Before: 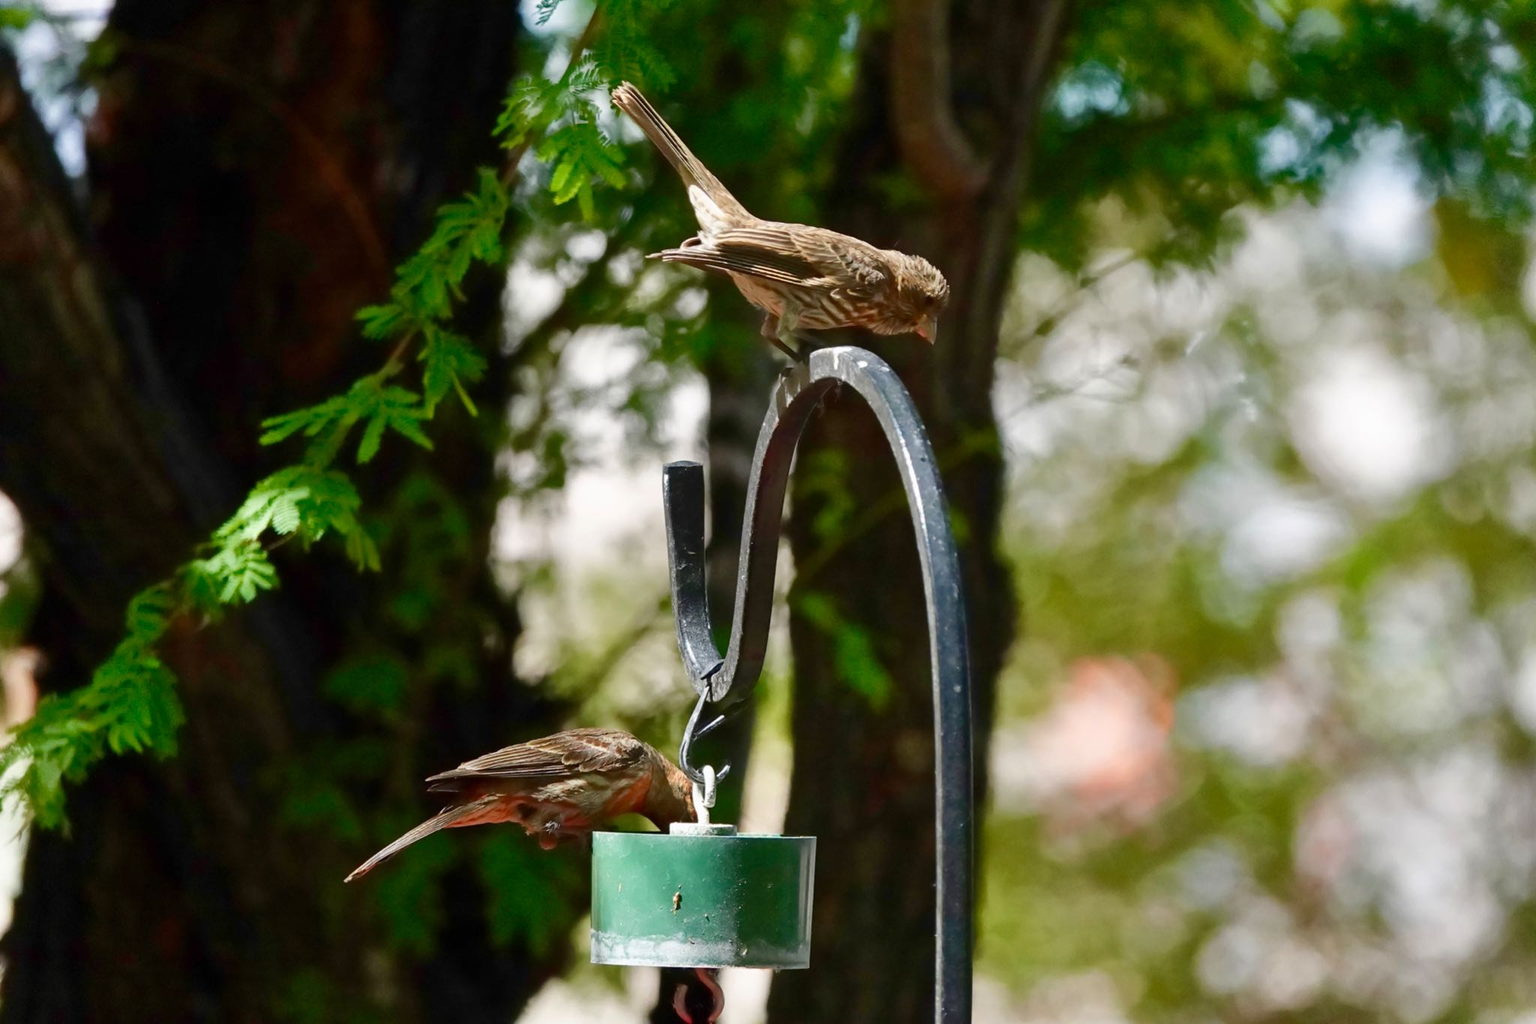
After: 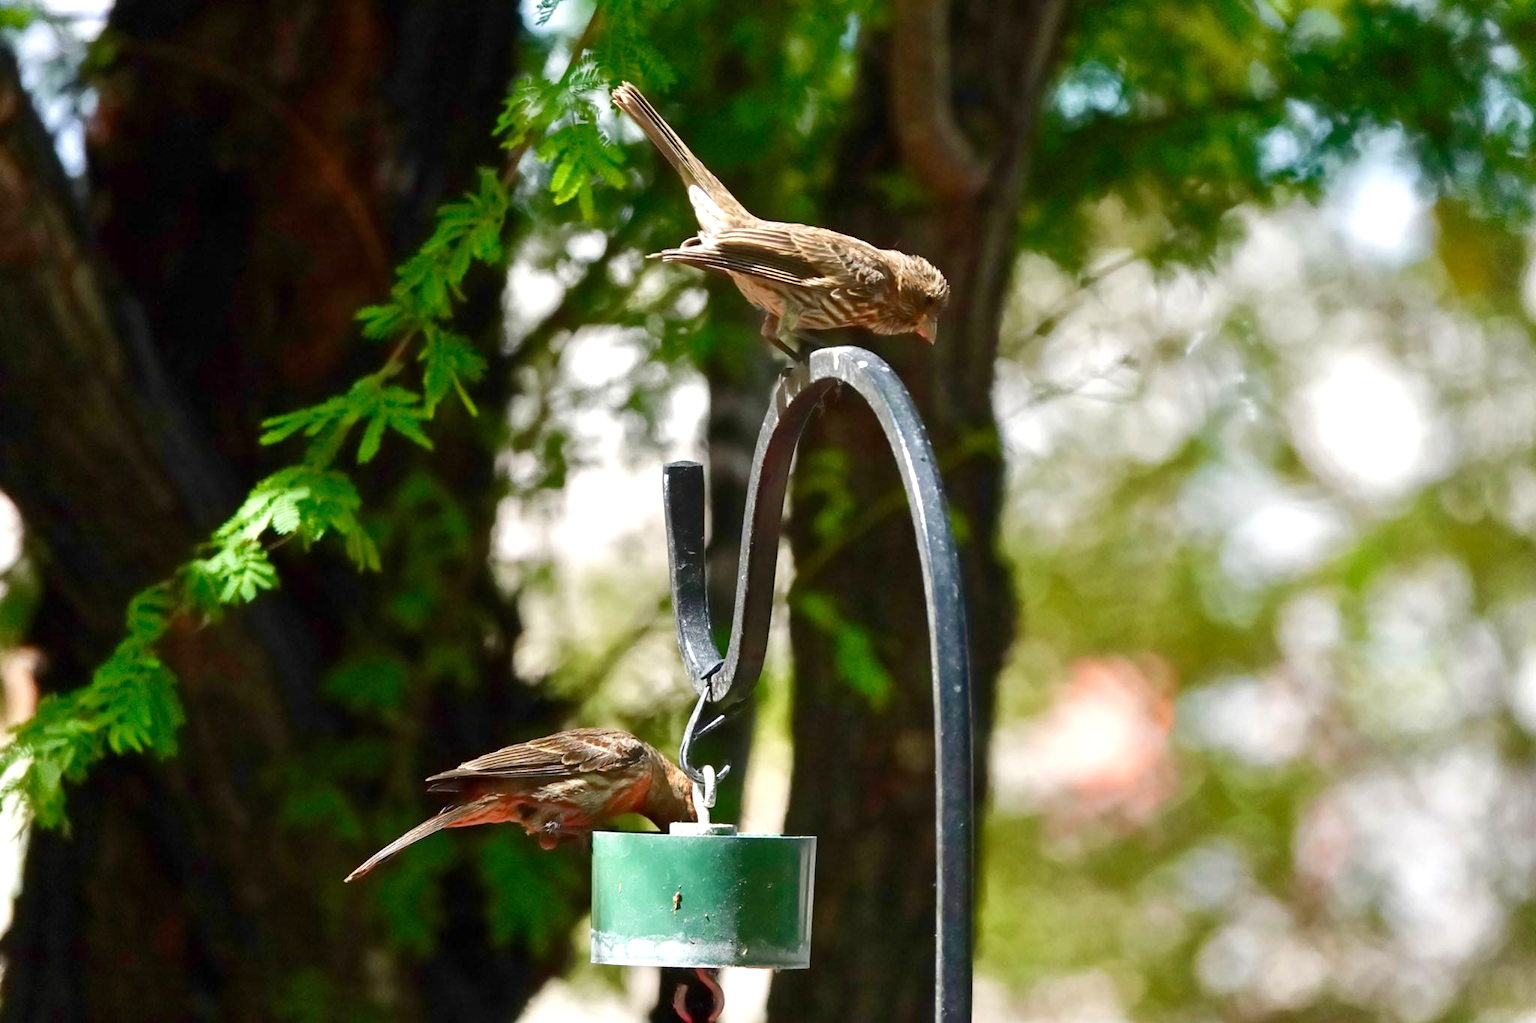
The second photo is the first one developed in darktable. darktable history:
exposure: exposure 0.471 EV, compensate exposure bias true, compensate highlight preservation false
